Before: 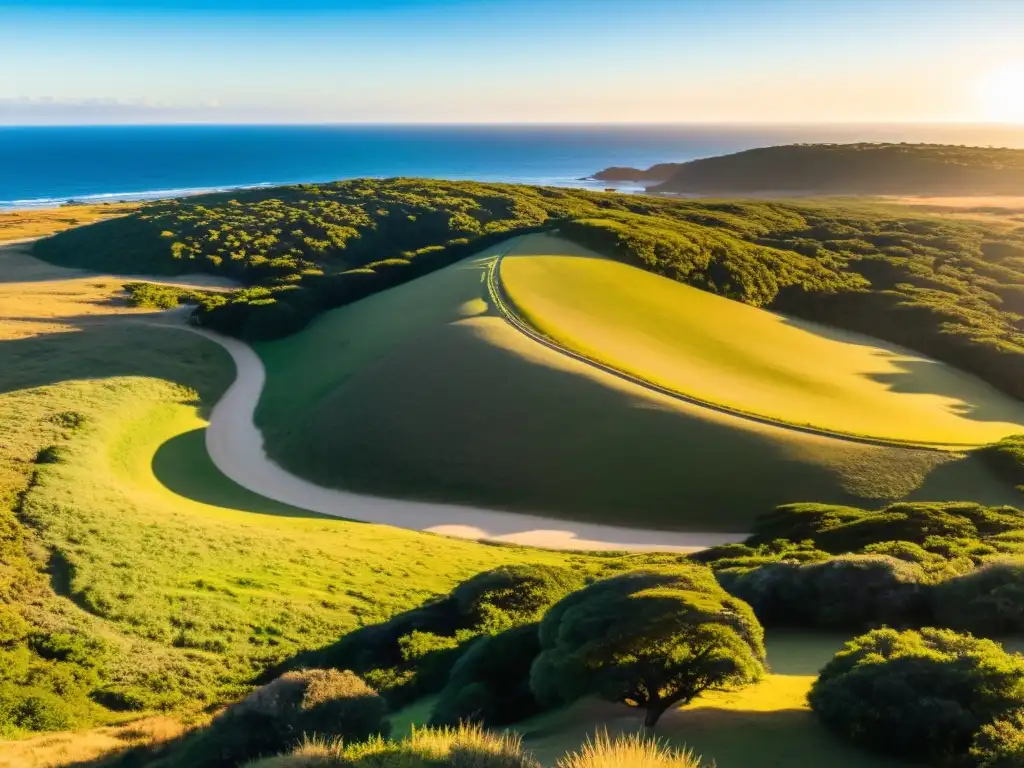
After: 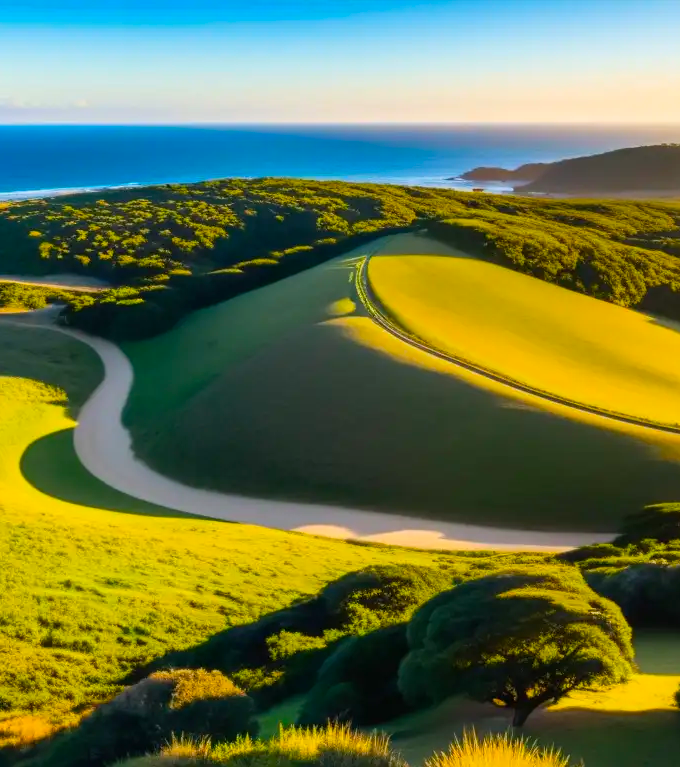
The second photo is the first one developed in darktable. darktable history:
color balance rgb: perceptual saturation grading › global saturation 29.782%, global vibrance 20%
crop and rotate: left 12.898%, right 20.657%
